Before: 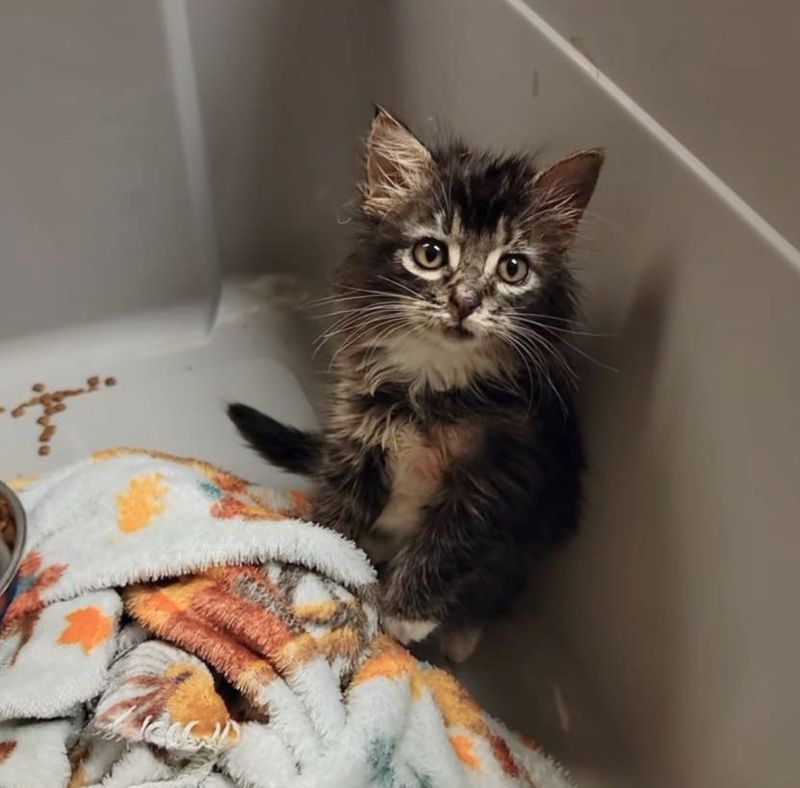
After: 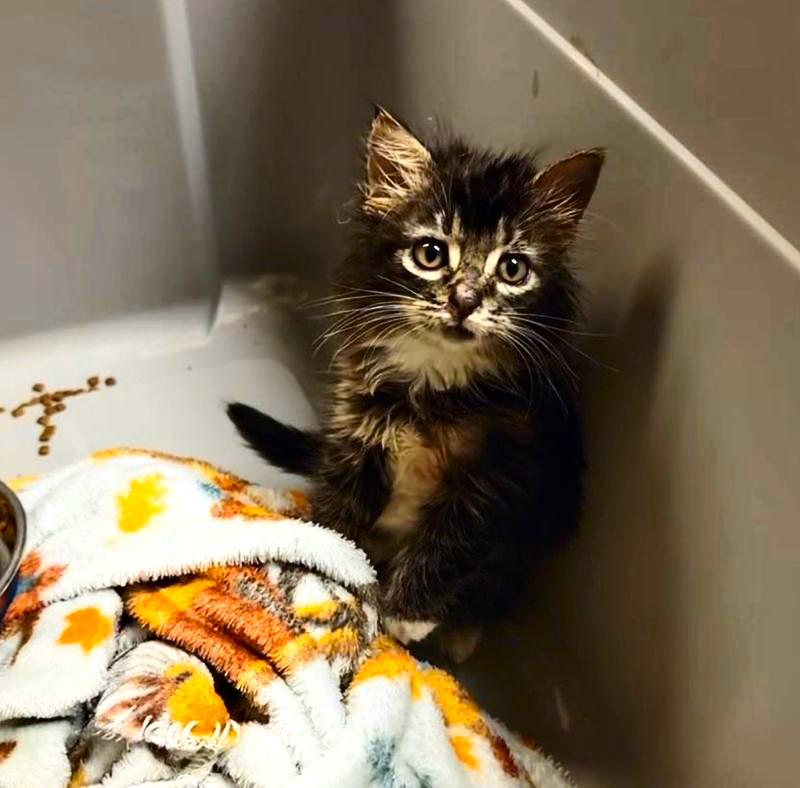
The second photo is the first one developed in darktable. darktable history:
tone equalizer: -8 EV -0.75 EV, -7 EV -0.7 EV, -6 EV -0.6 EV, -5 EV -0.4 EV, -3 EV 0.4 EV, -2 EV 0.6 EV, -1 EV 0.7 EV, +0 EV 0.75 EV, edges refinement/feathering 500, mask exposure compensation -1.57 EV, preserve details no
color balance: output saturation 120%
contrast brightness saturation: contrast 0.16, saturation 0.32
color contrast: green-magenta contrast 0.8, blue-yellow contrast 1.1, unbound 0
